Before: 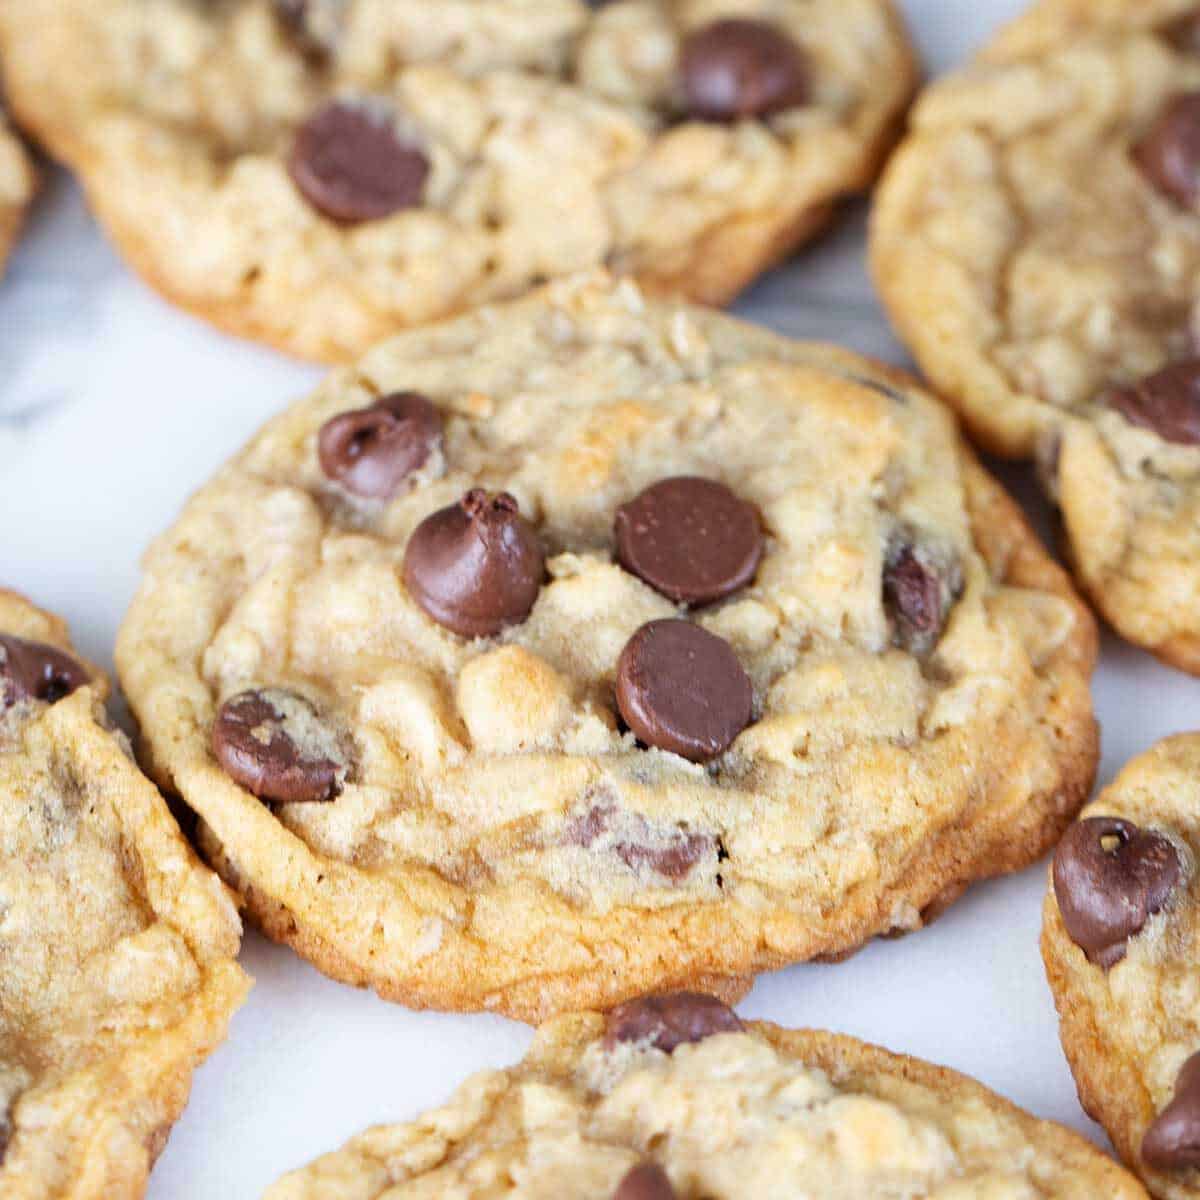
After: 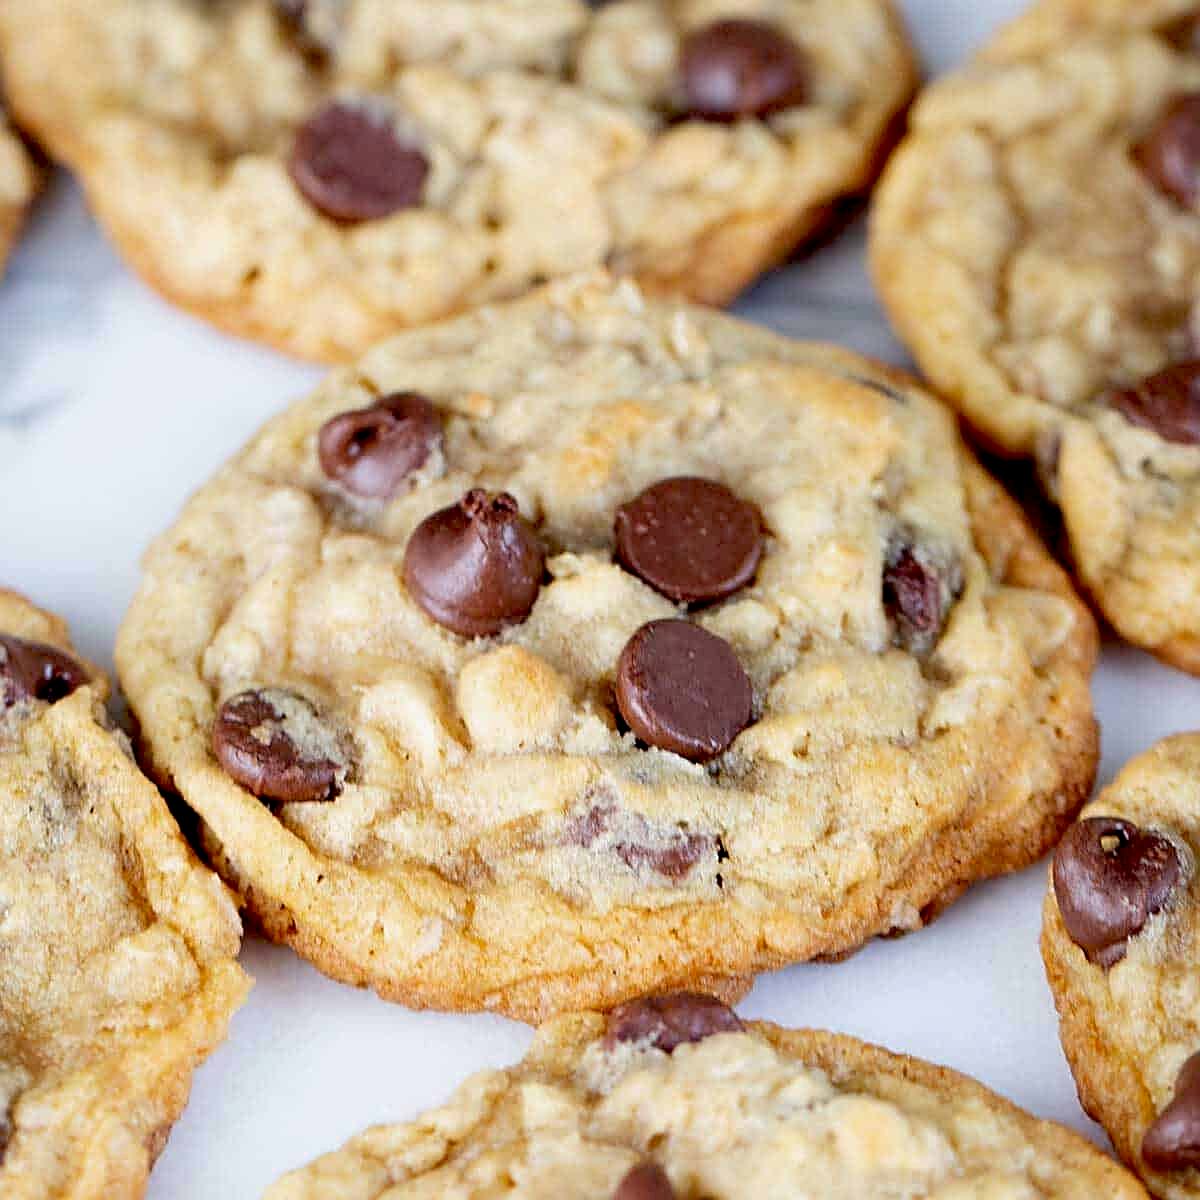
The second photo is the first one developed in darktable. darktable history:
exposure: black level correction 0.029, exposure -0.076 EV, compensate highlight preservation false
tone equalizer: edges refinement/feathering 500, mask exposure compensation -1.57 EV, preserve details no
sharpen: on, module defaults
